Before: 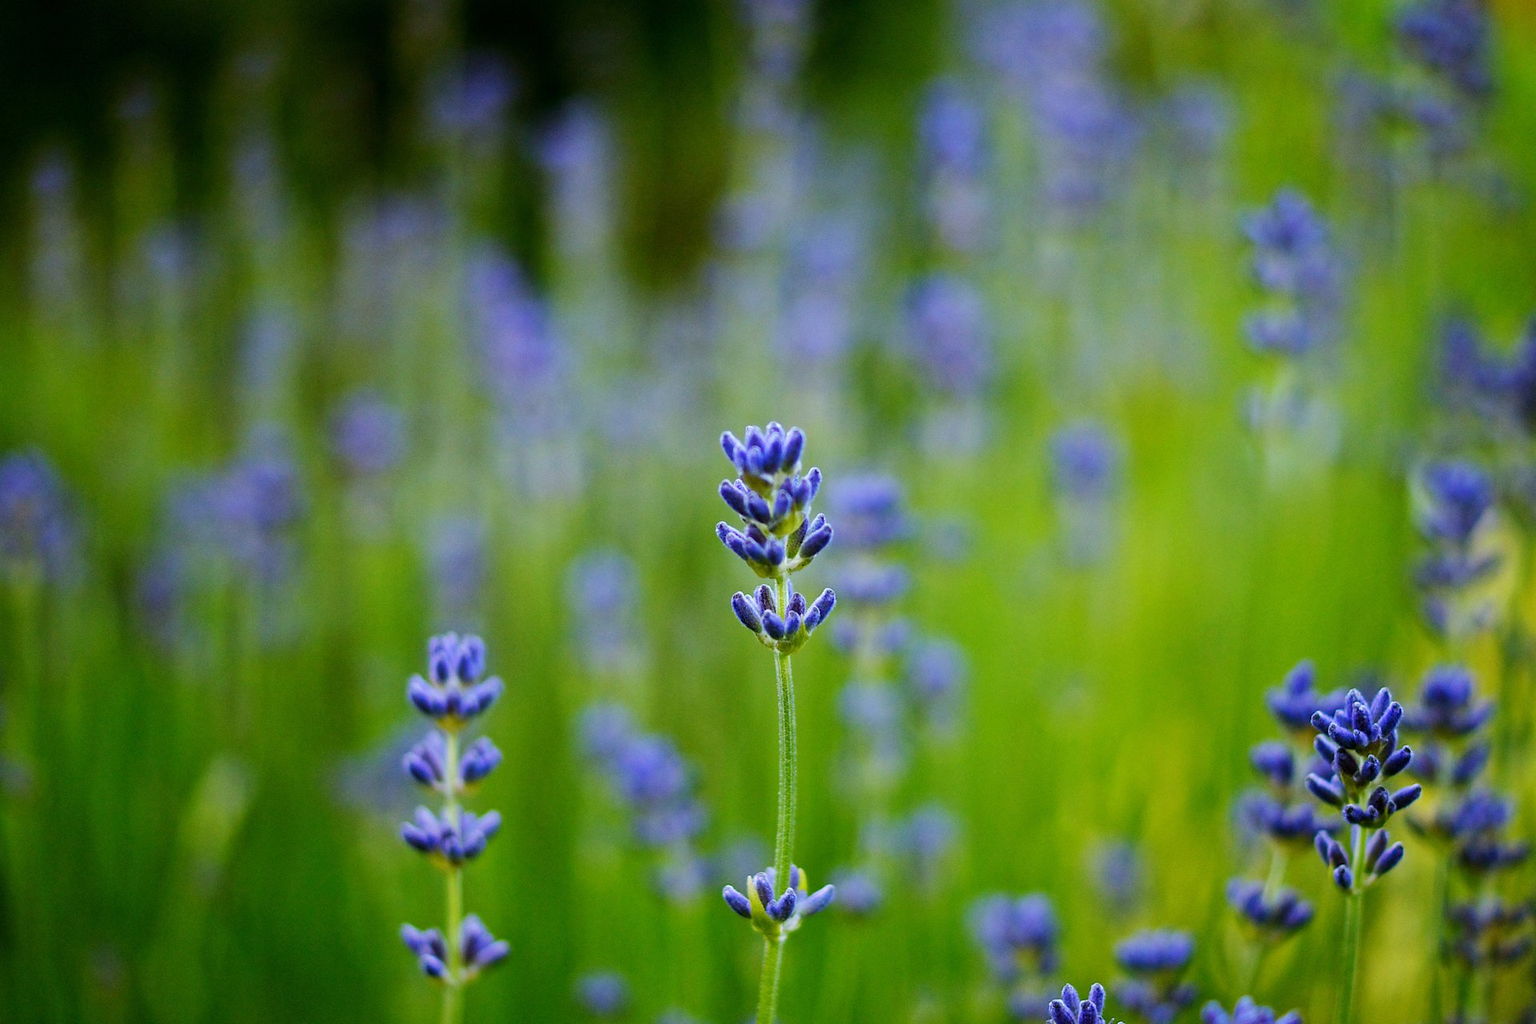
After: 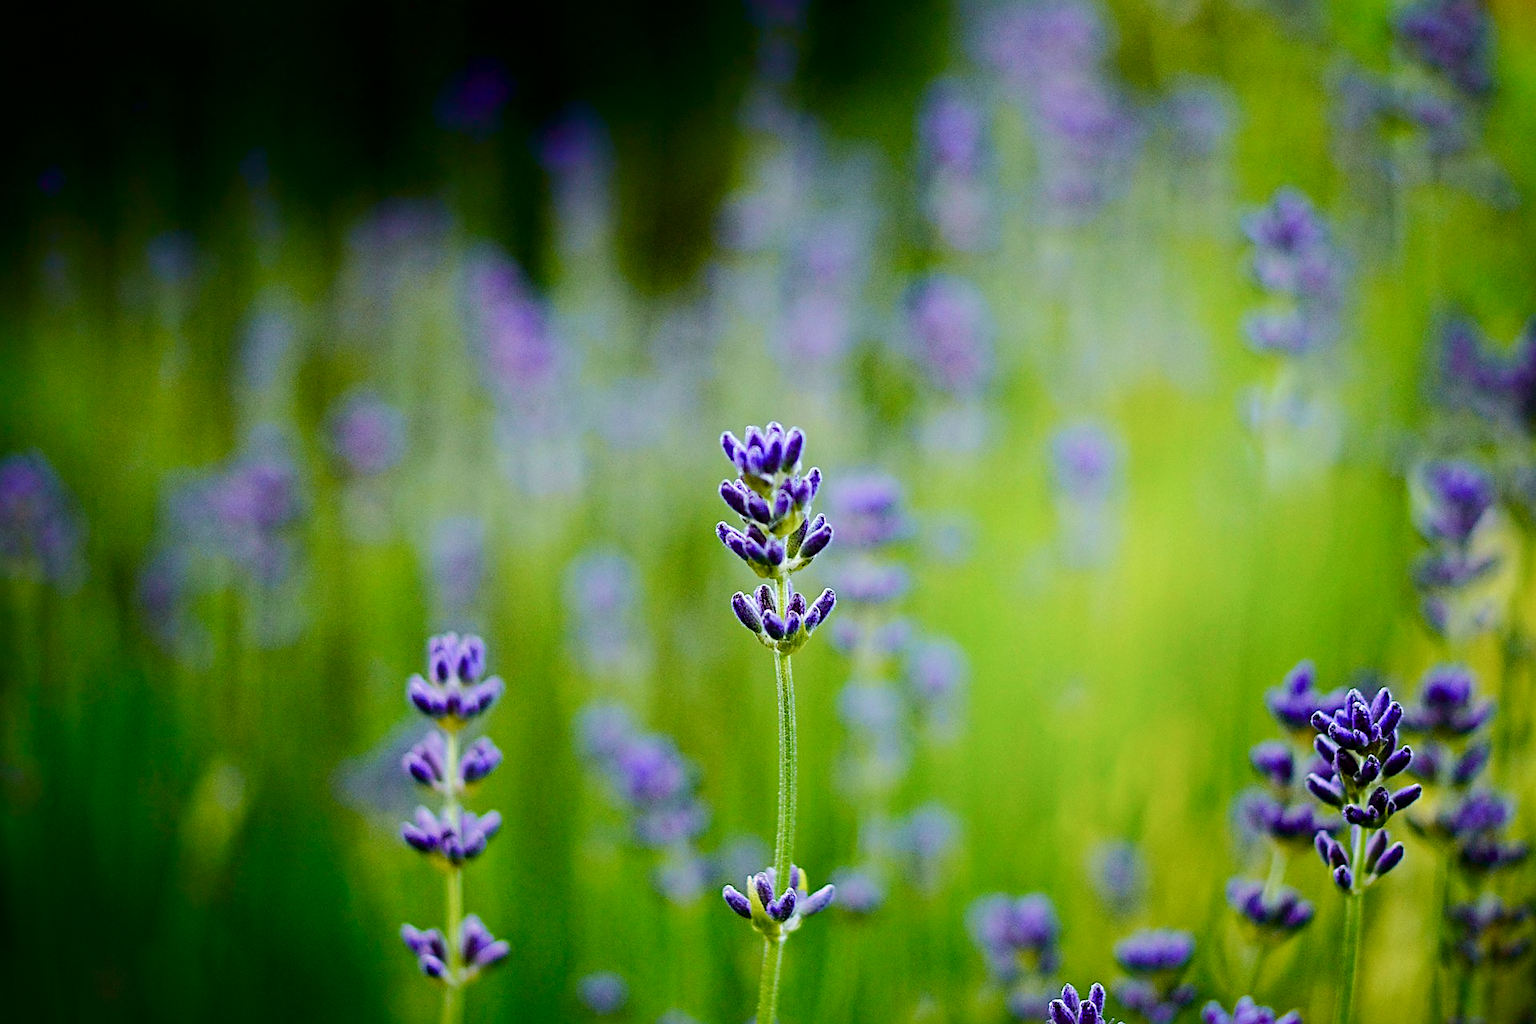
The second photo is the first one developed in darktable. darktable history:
tone curve: curves: ch0 [(0.003, 0) (0.066, 0.023) (0.149, 0.094) (0.264, 0.238) (0.395, 0.401) (0.517, 0.553) (0.716, 0.743) (0.813, 0.846) (1, 1)]; ch1 [(0, 0) (0.164, 0.115) (0.337, 0.332) (0.39, 0.398) (0.464, 0.461) (0.501, 0.5) (0.521, 0.529) (0.571, 0.588) (0.652, 0.681) (0.733, 0.749) (0.811, 0.796) (1, 1)]; ch2 [(0, 0) (0.337, 0.382) (0.464, 0.476) (0.501, 0.502) (0.527, 0.54) (0.556, 0.567) (0.6, 0.59) (0.687, 0.675) (1, 1)], color space Lab, independent channels, preserve colors none
sharpen: radius 3.119
color balance rgb: perceptual saturation grading › global saturation 20%, perceptual saturation grading › highlights -25%, perceptual saturation grading › shadows 25%
shadows and highlights: shadows -90, highlights 90, soften with gaussian
